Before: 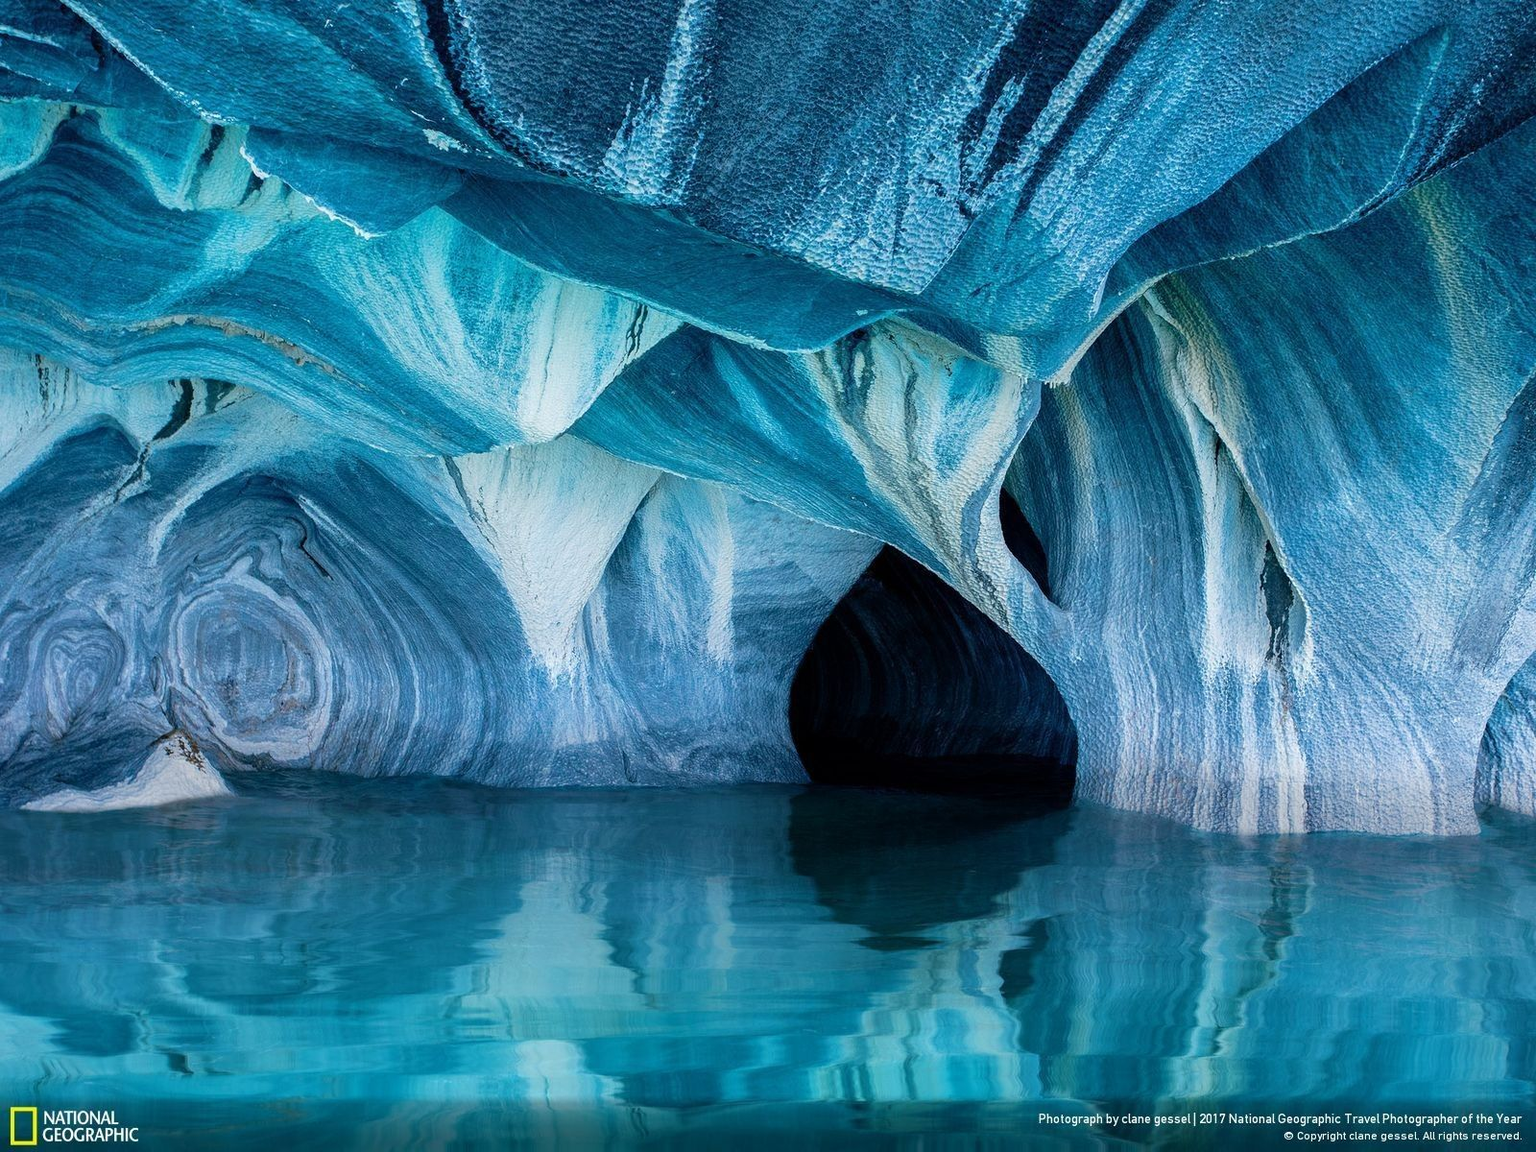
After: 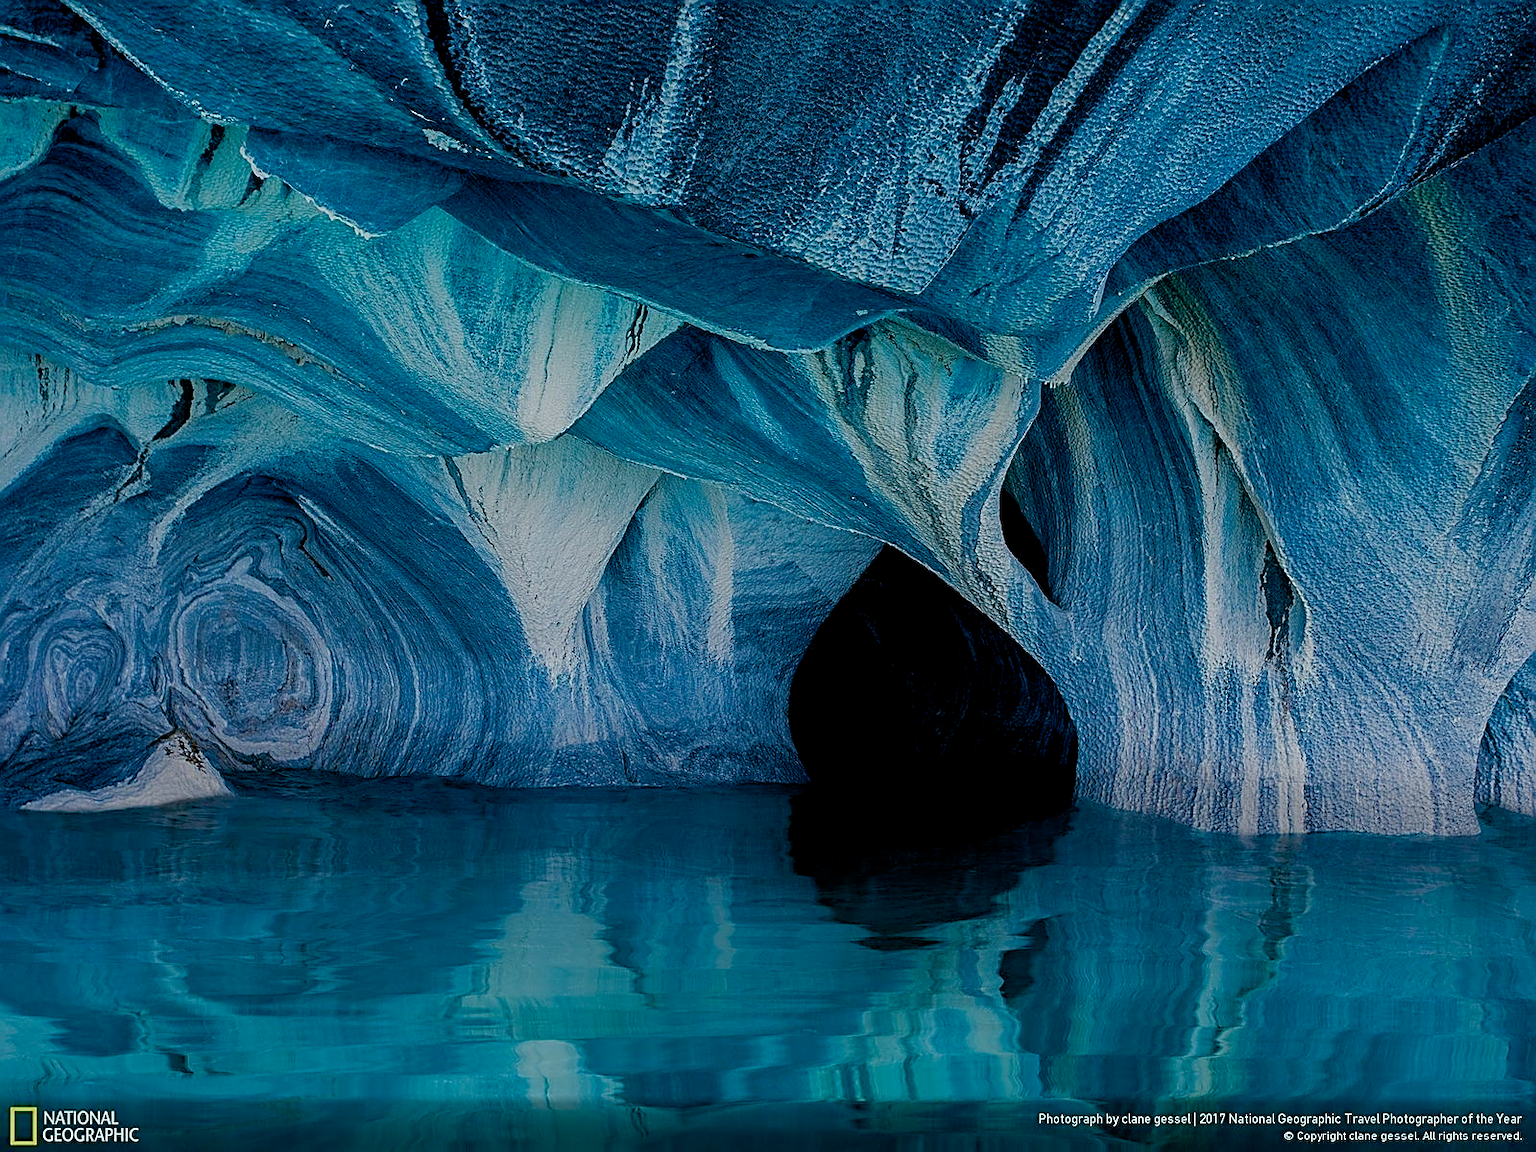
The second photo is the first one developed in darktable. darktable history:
color balance rgb: global offset › luminance -0.466%, perceptual saturation grading › global saturation 0.588%, perceptual saturation grading › highlights -25.552%, perceptual saturation grading › shadows 29.477%, global vibrance 20%
sharpen: amount 0.91
haze removal: compatibility mode true, adaptive false
exposure: exposure -0.935 EV, compensate highlight preservation false
